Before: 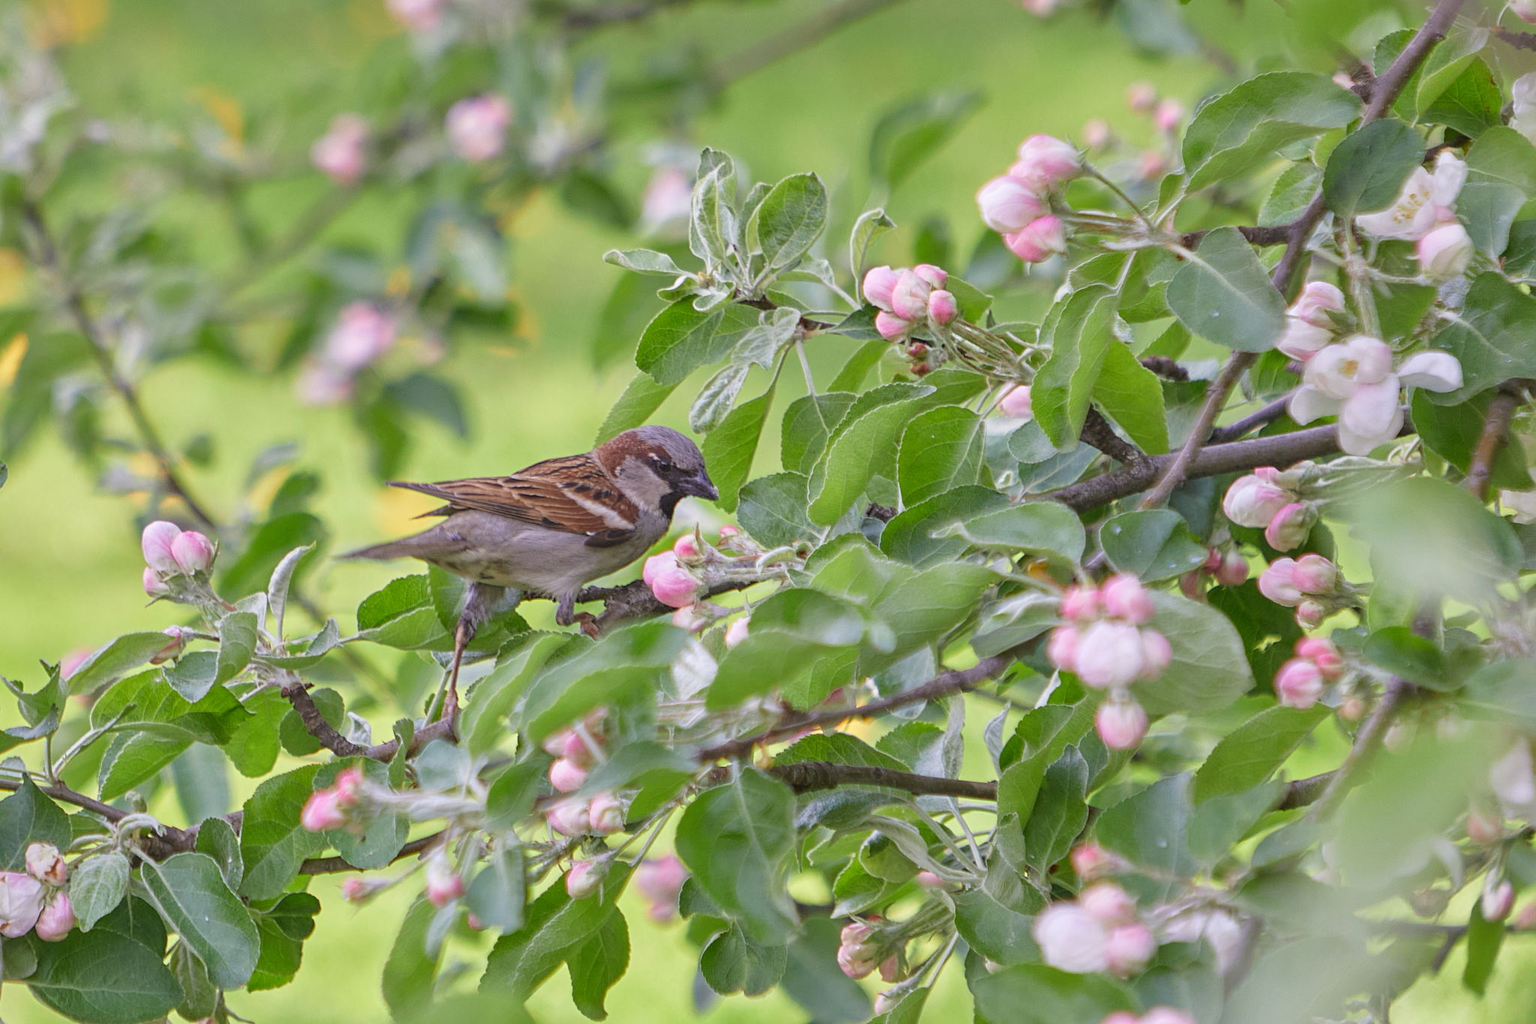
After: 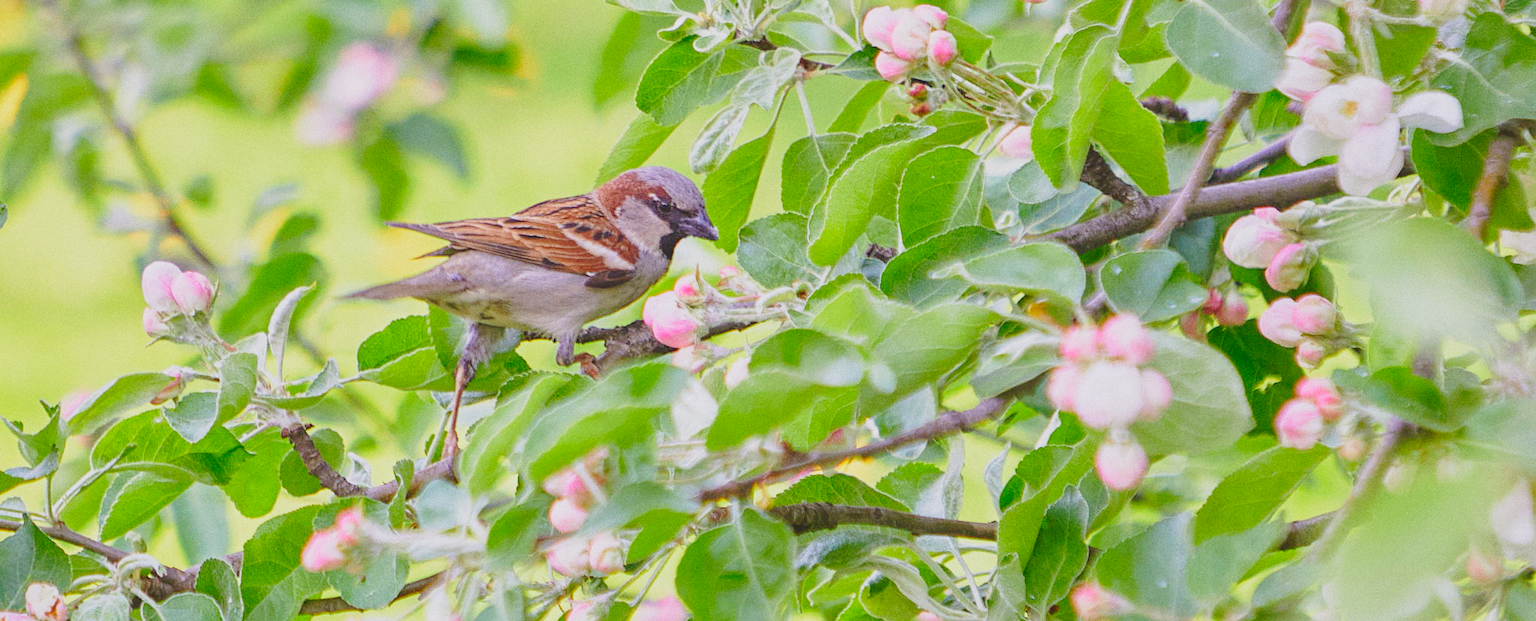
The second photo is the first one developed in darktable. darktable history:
contrast brightness saturation: contrast -0.19, saturation 0.19
crop and rotate: top 25.357%, bottom 13.942%
base curve: curves: ch0 [(0, 0) (0.028, 0.03) (0.121, 0.232) (0.46, 0.748) (0.859, 0.968) (1, 1)], preserve colors none
grain: coarseness 0.09 ISO
